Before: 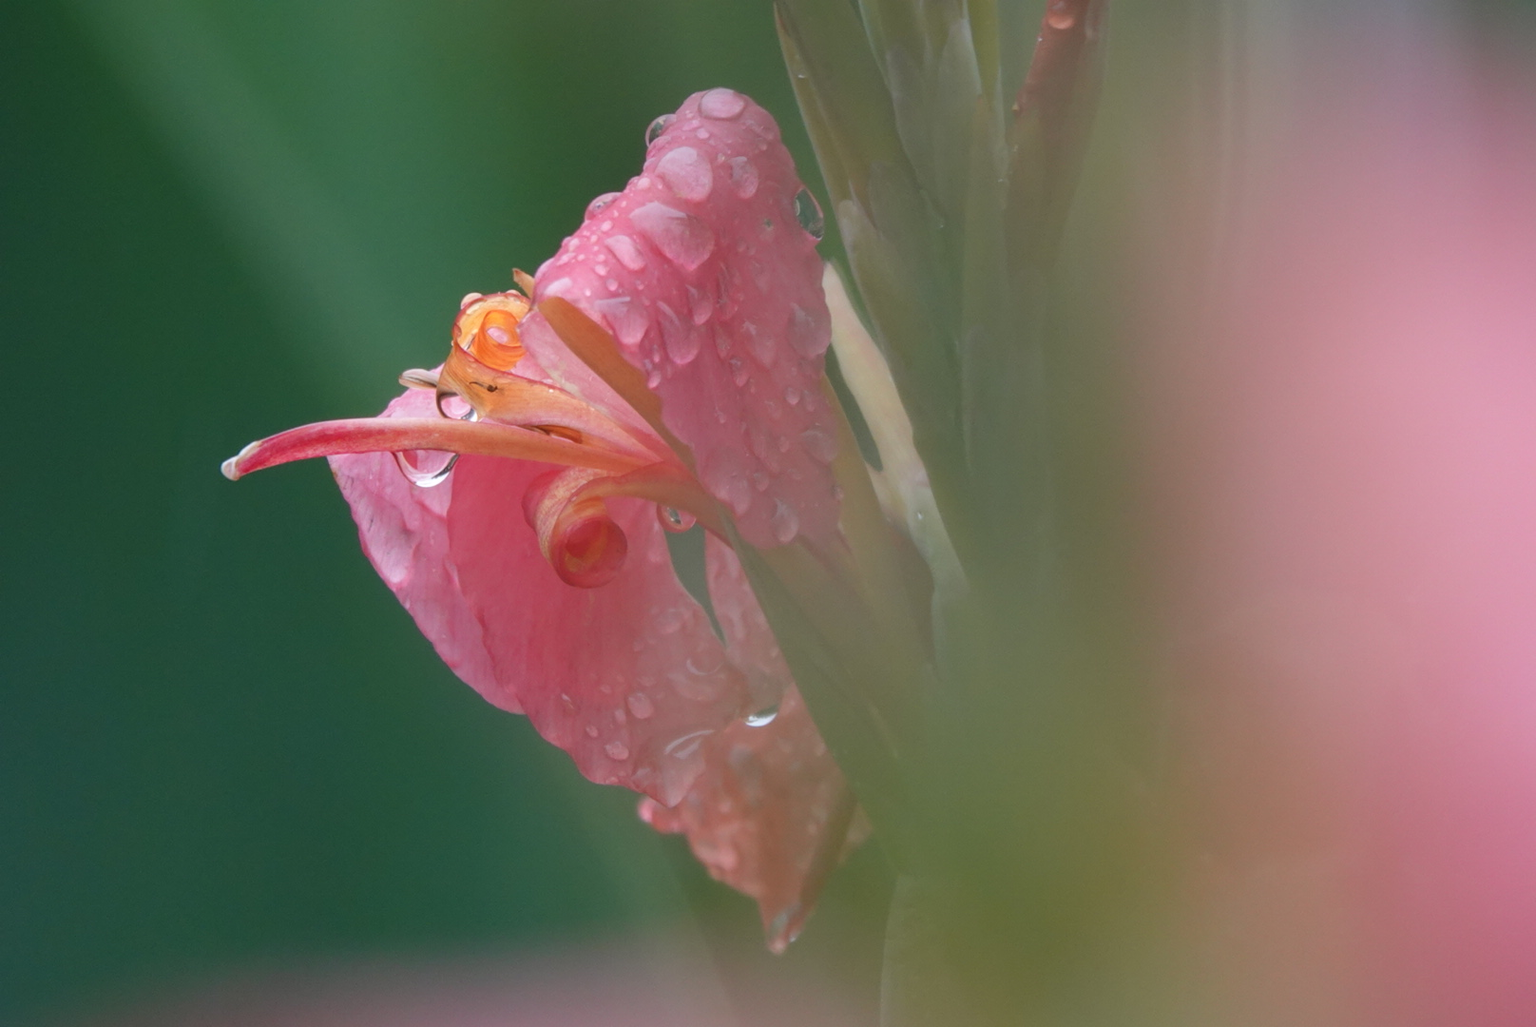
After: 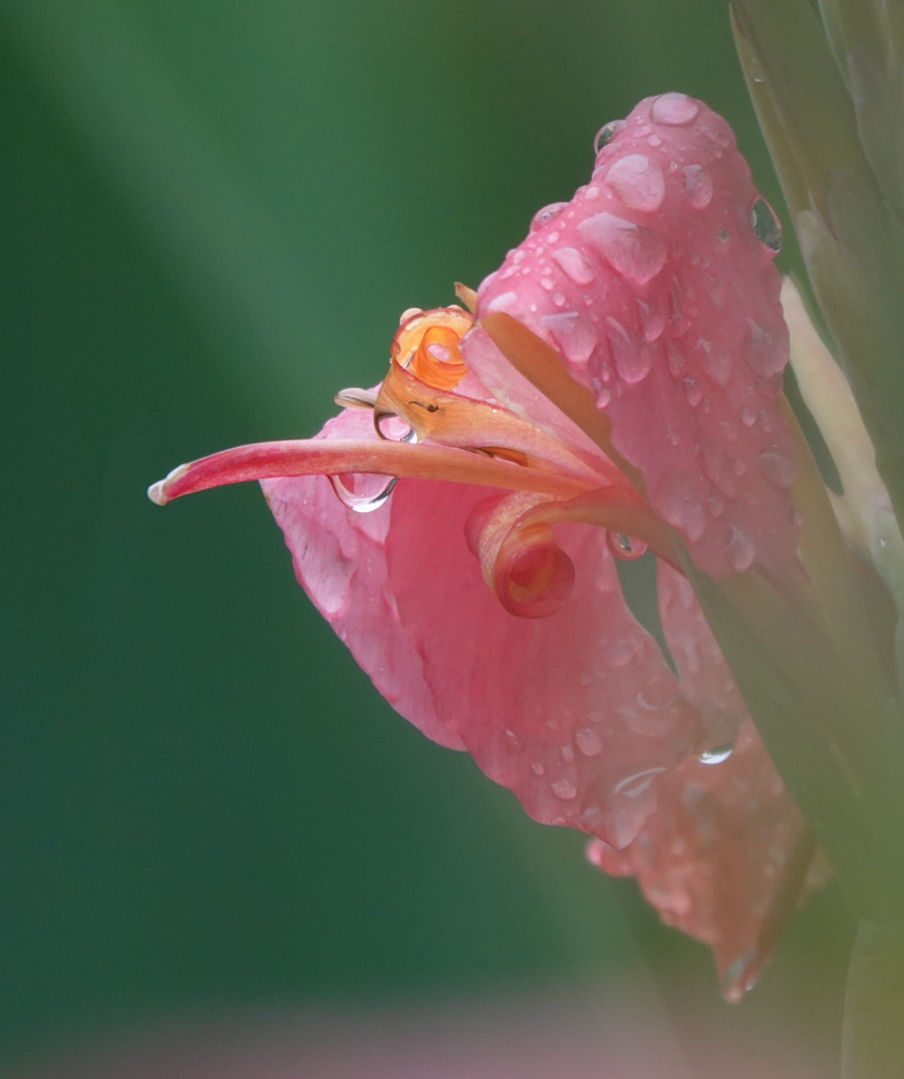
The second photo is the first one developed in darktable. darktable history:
crop: left 5.305%, right 38.71%
